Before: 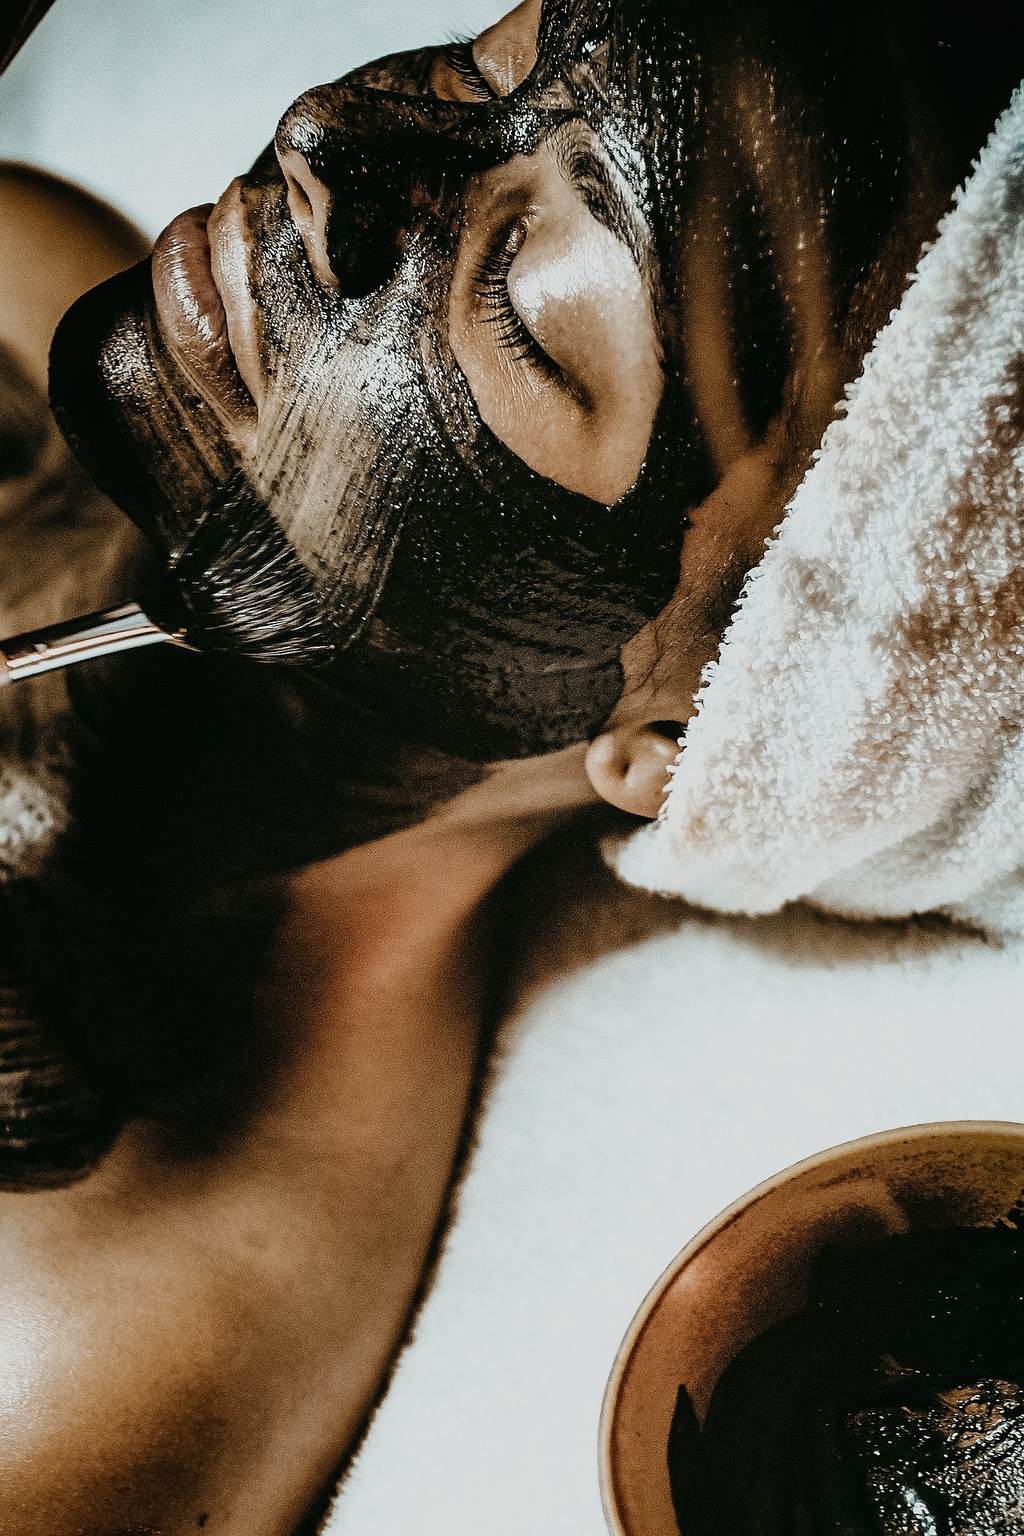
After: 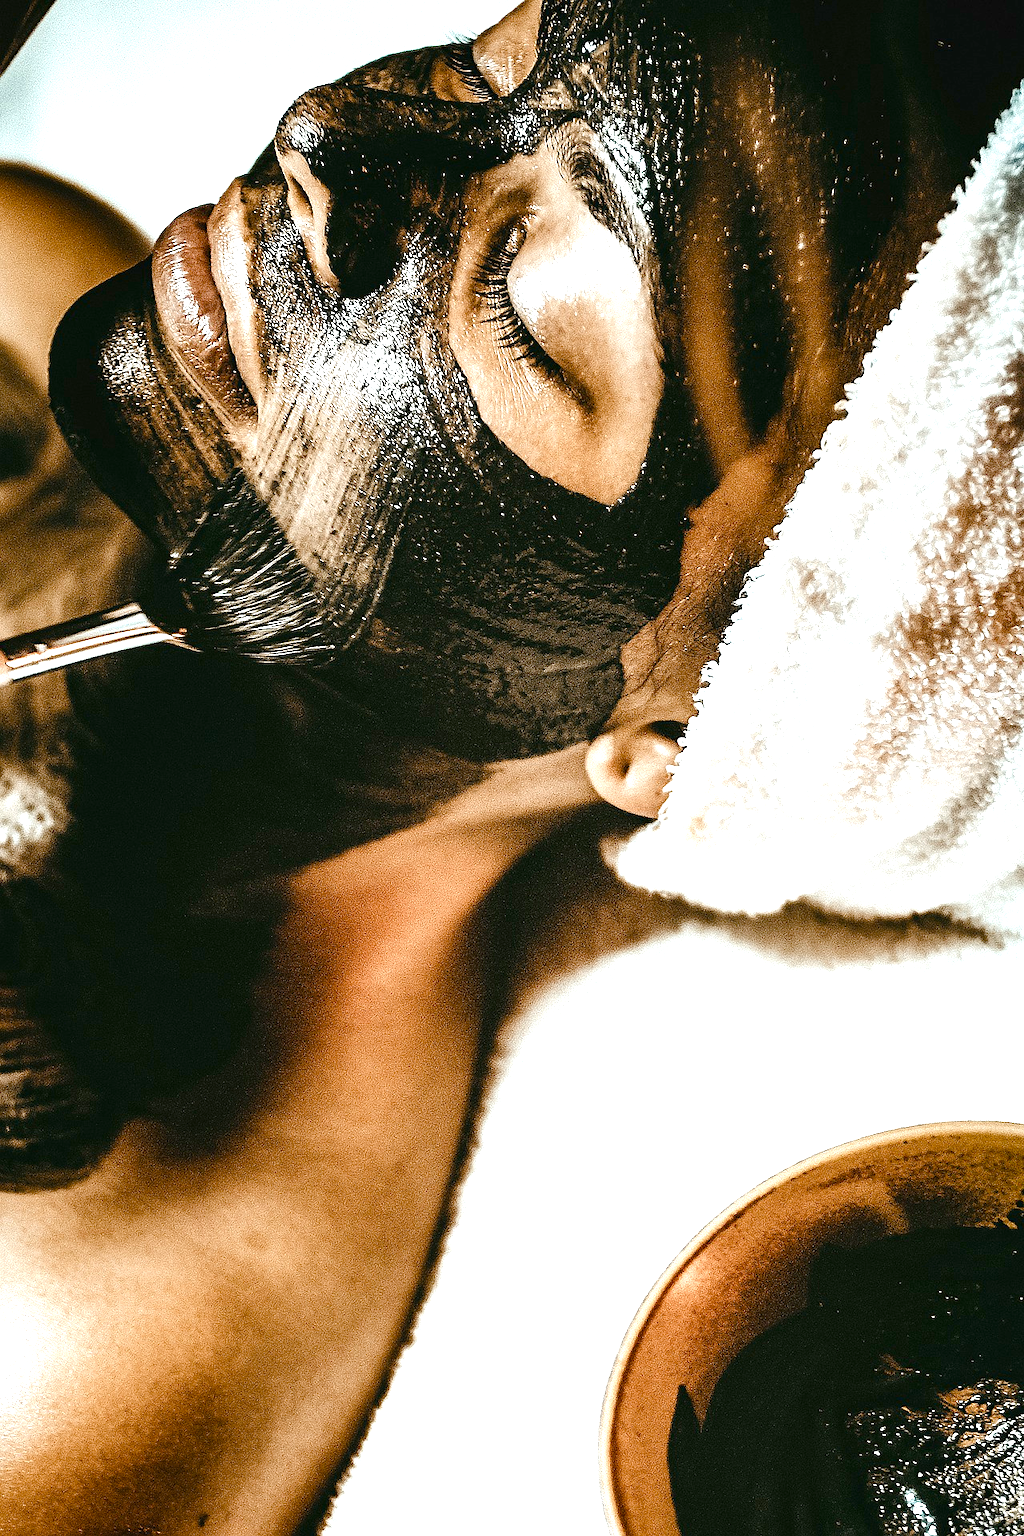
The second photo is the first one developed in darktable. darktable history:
exposure: black level correction 0, exposure 1.2 EV, compensate highlight preservation false
color balance rgb: perceptual saturation grading › global saturation 20%, perceptual saturation grading › highlights -25%, perceptual saturation grading › shadows 50%
